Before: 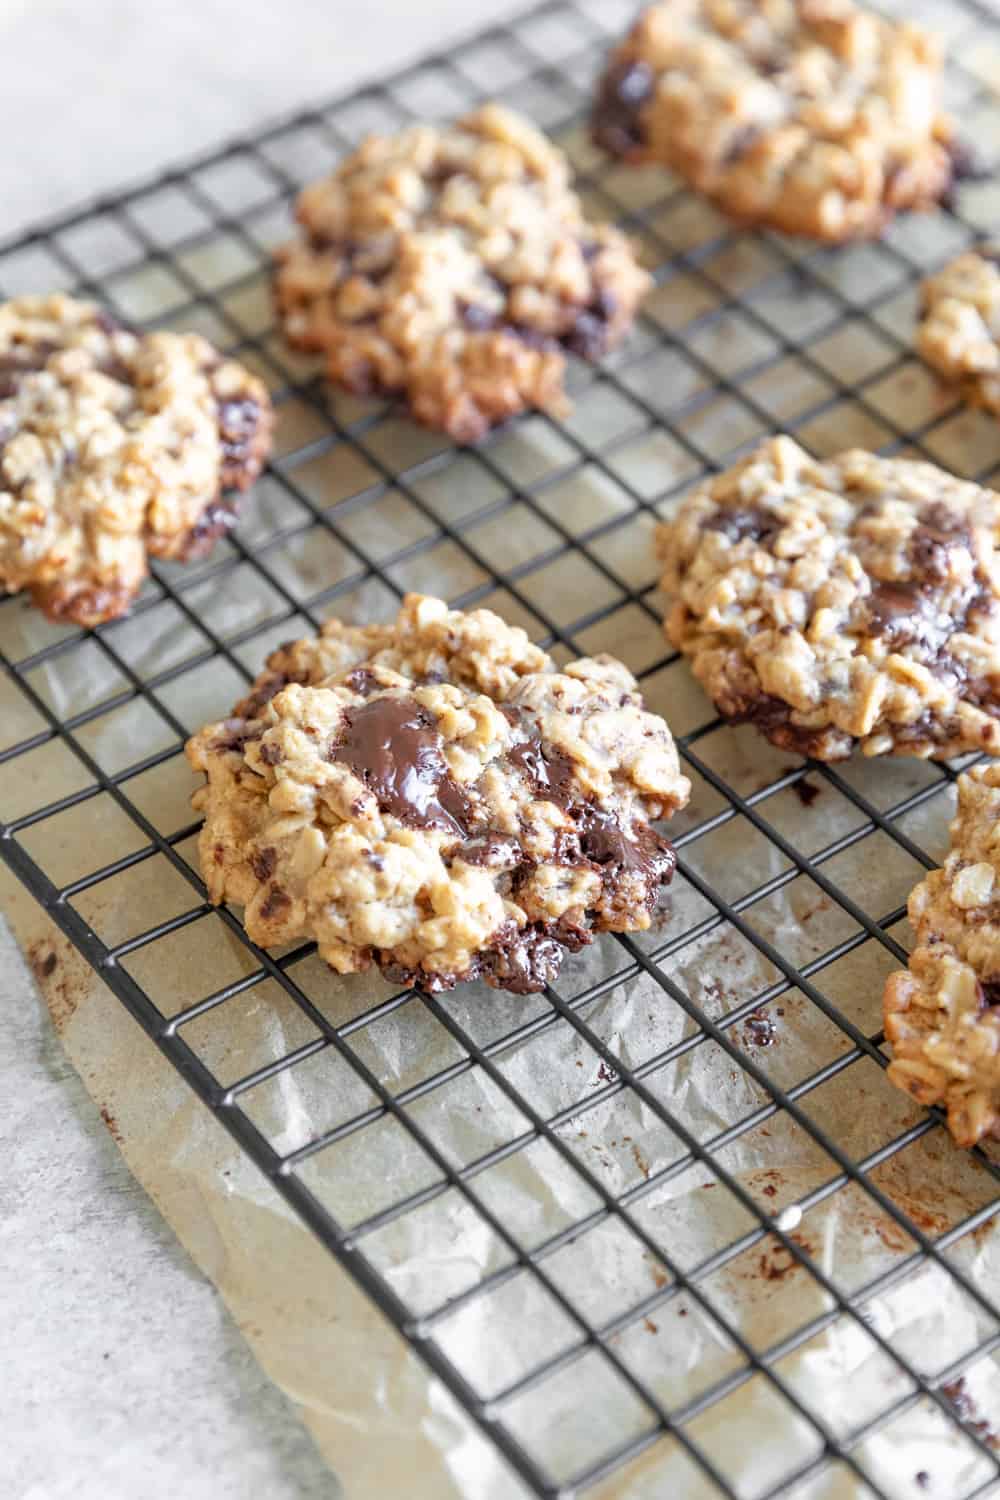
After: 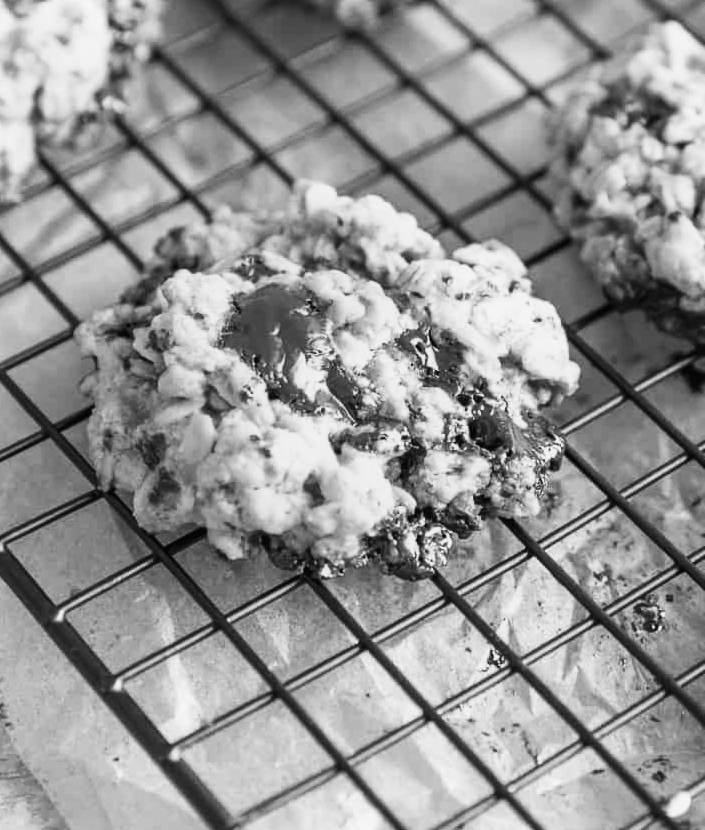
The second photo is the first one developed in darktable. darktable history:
contrast brightness saturation: contrast 0.28
color balance: mode lift, gamma, gain (sRGB), lift [1.04, 1, 1, 0.97], gamma [1.01, 1, 1, 0.97], gain [0.96, 1, 1, 0.97]
shadows and highlights: shadows 52.34, highlights -28.23, soften with gaussian
monochrome: a -11.7, b 1.62, size 0.5, highlights 0.38
crop: left 11.123%, top 27.61%, right 18.3%, bottom 17.034%
